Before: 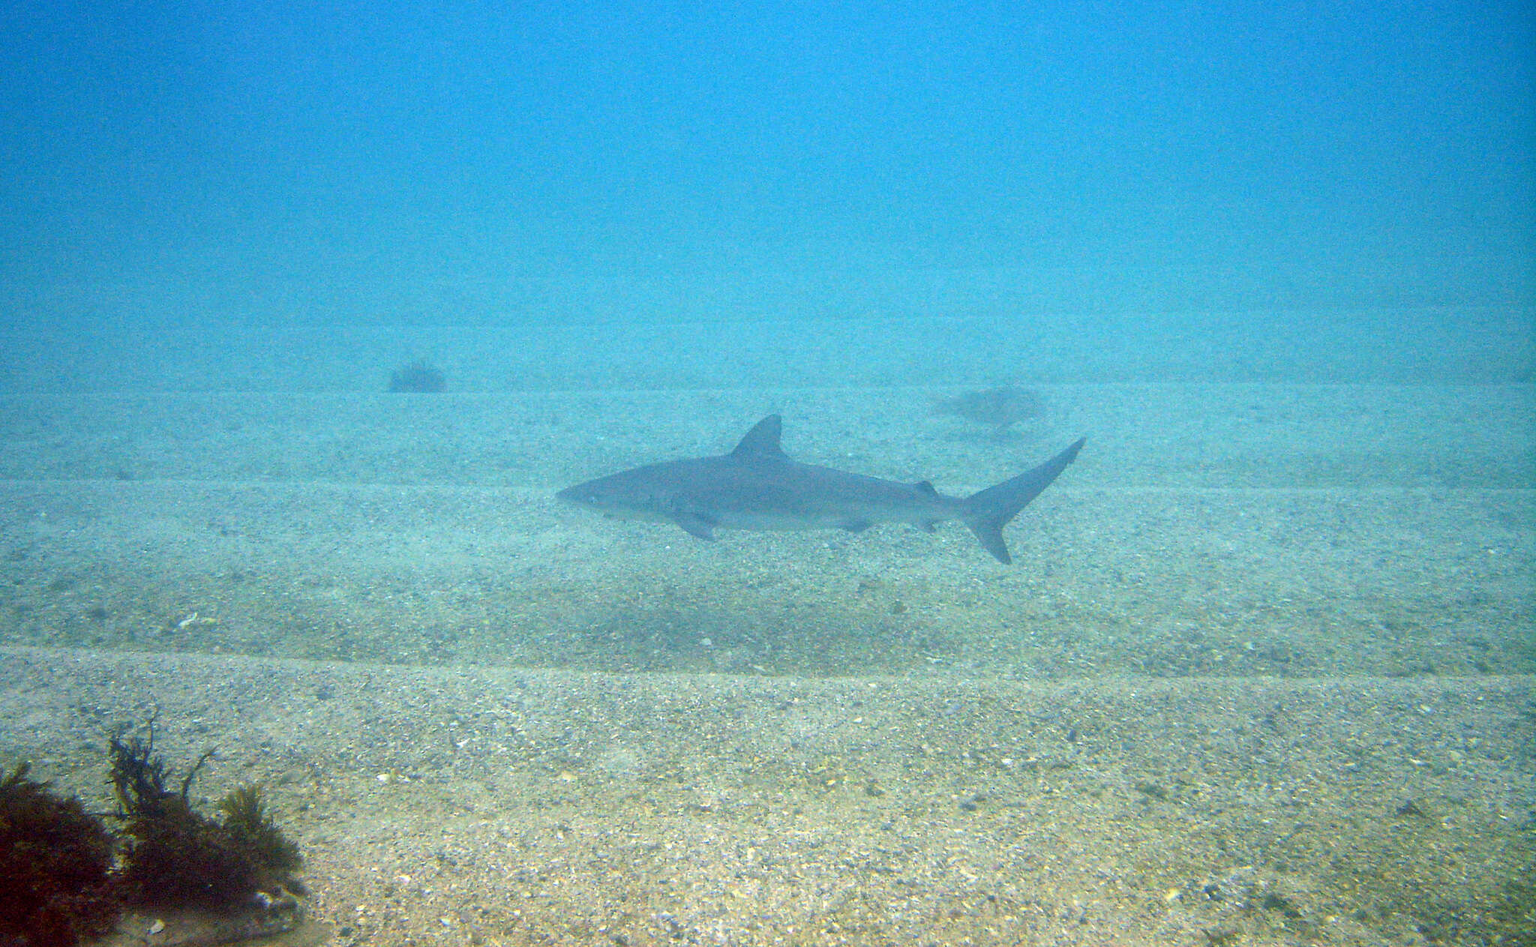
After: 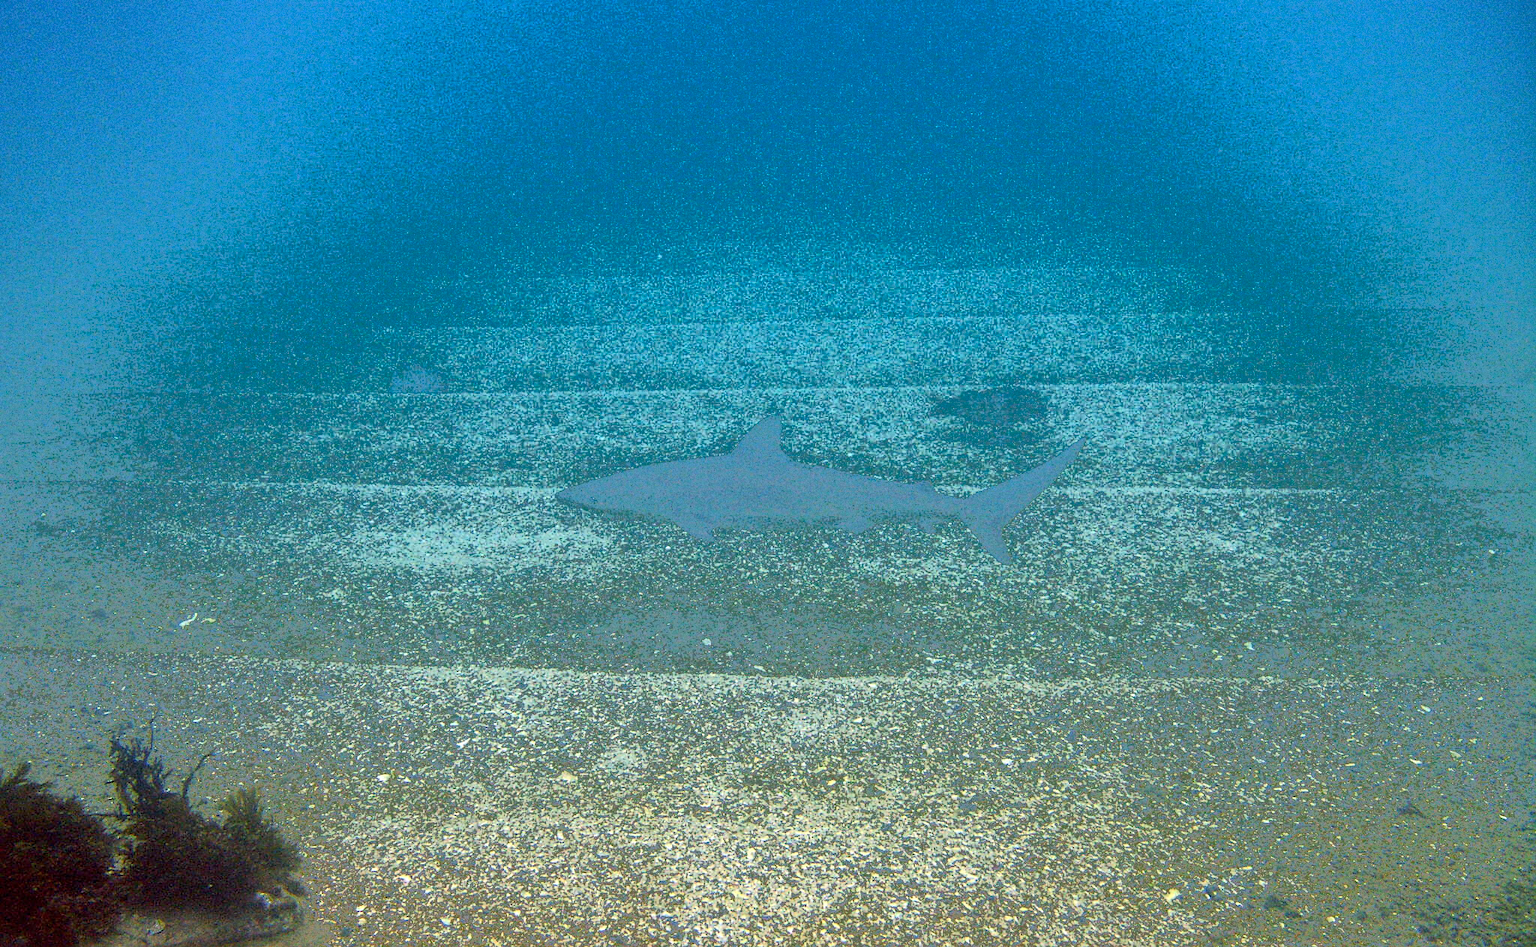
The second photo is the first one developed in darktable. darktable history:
grain: coarseness 0.47 ISO
fill light: exposure -0.73 EV, center 0.69, width 2.2
sharpen: on, module defaults
